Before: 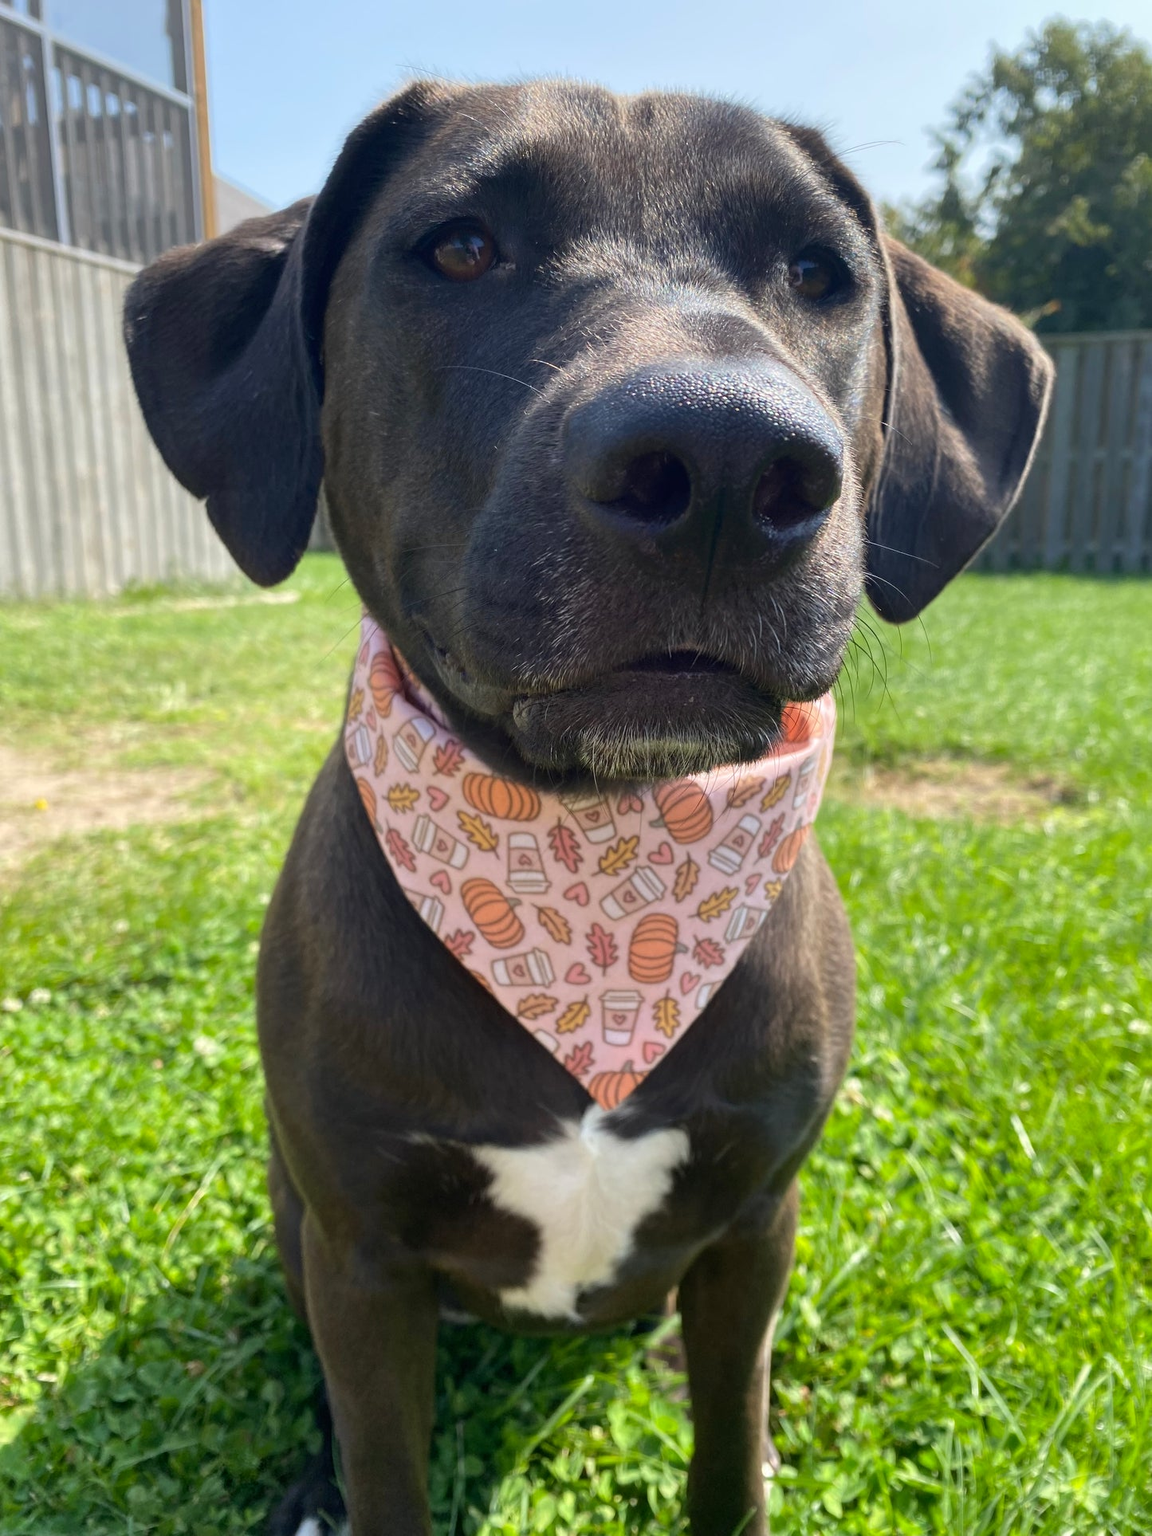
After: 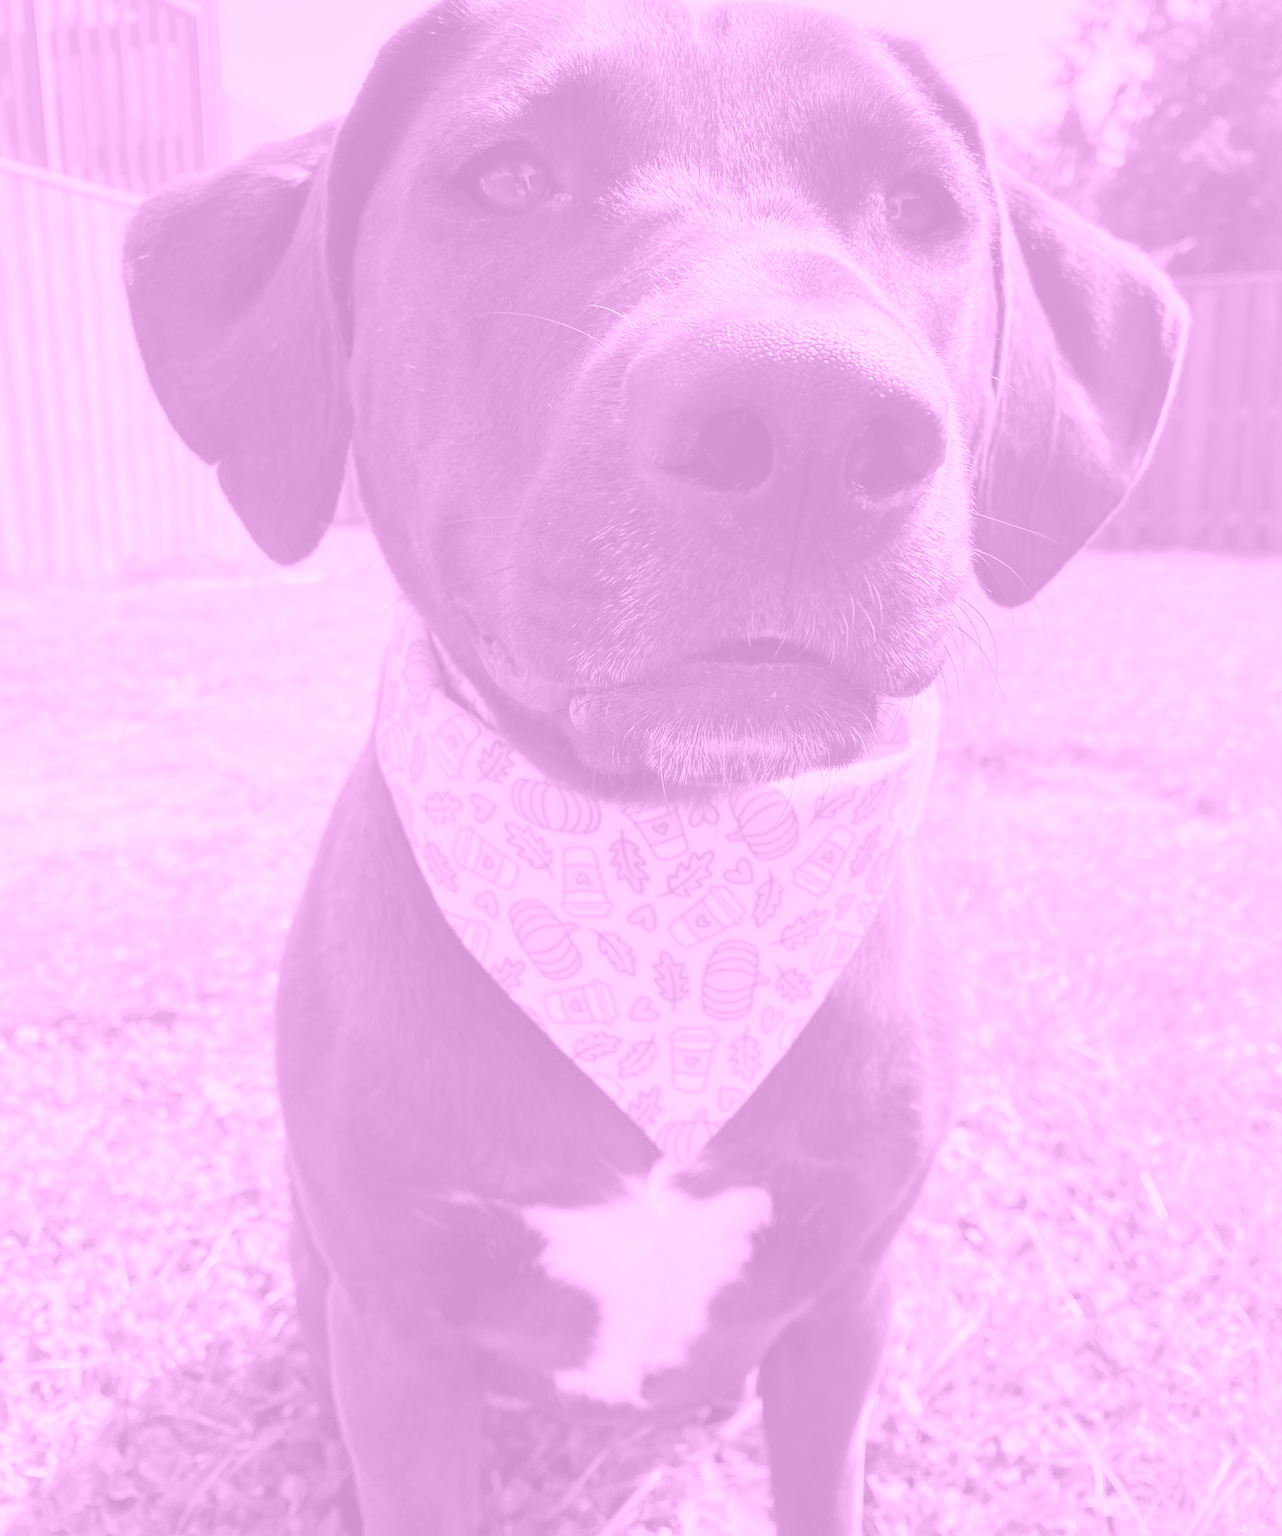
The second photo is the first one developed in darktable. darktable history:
local contrast: mode bilateral grid, contrast 20, coarseness 50, detail 120%, midtone range 0.2
crop: left 1.507%, top 6.147%, right 1.379%, bottom 6.637%
colorize: hue 331.2°, saturation 75%, source mix 30.28%, lightness 70.52%, version 1
